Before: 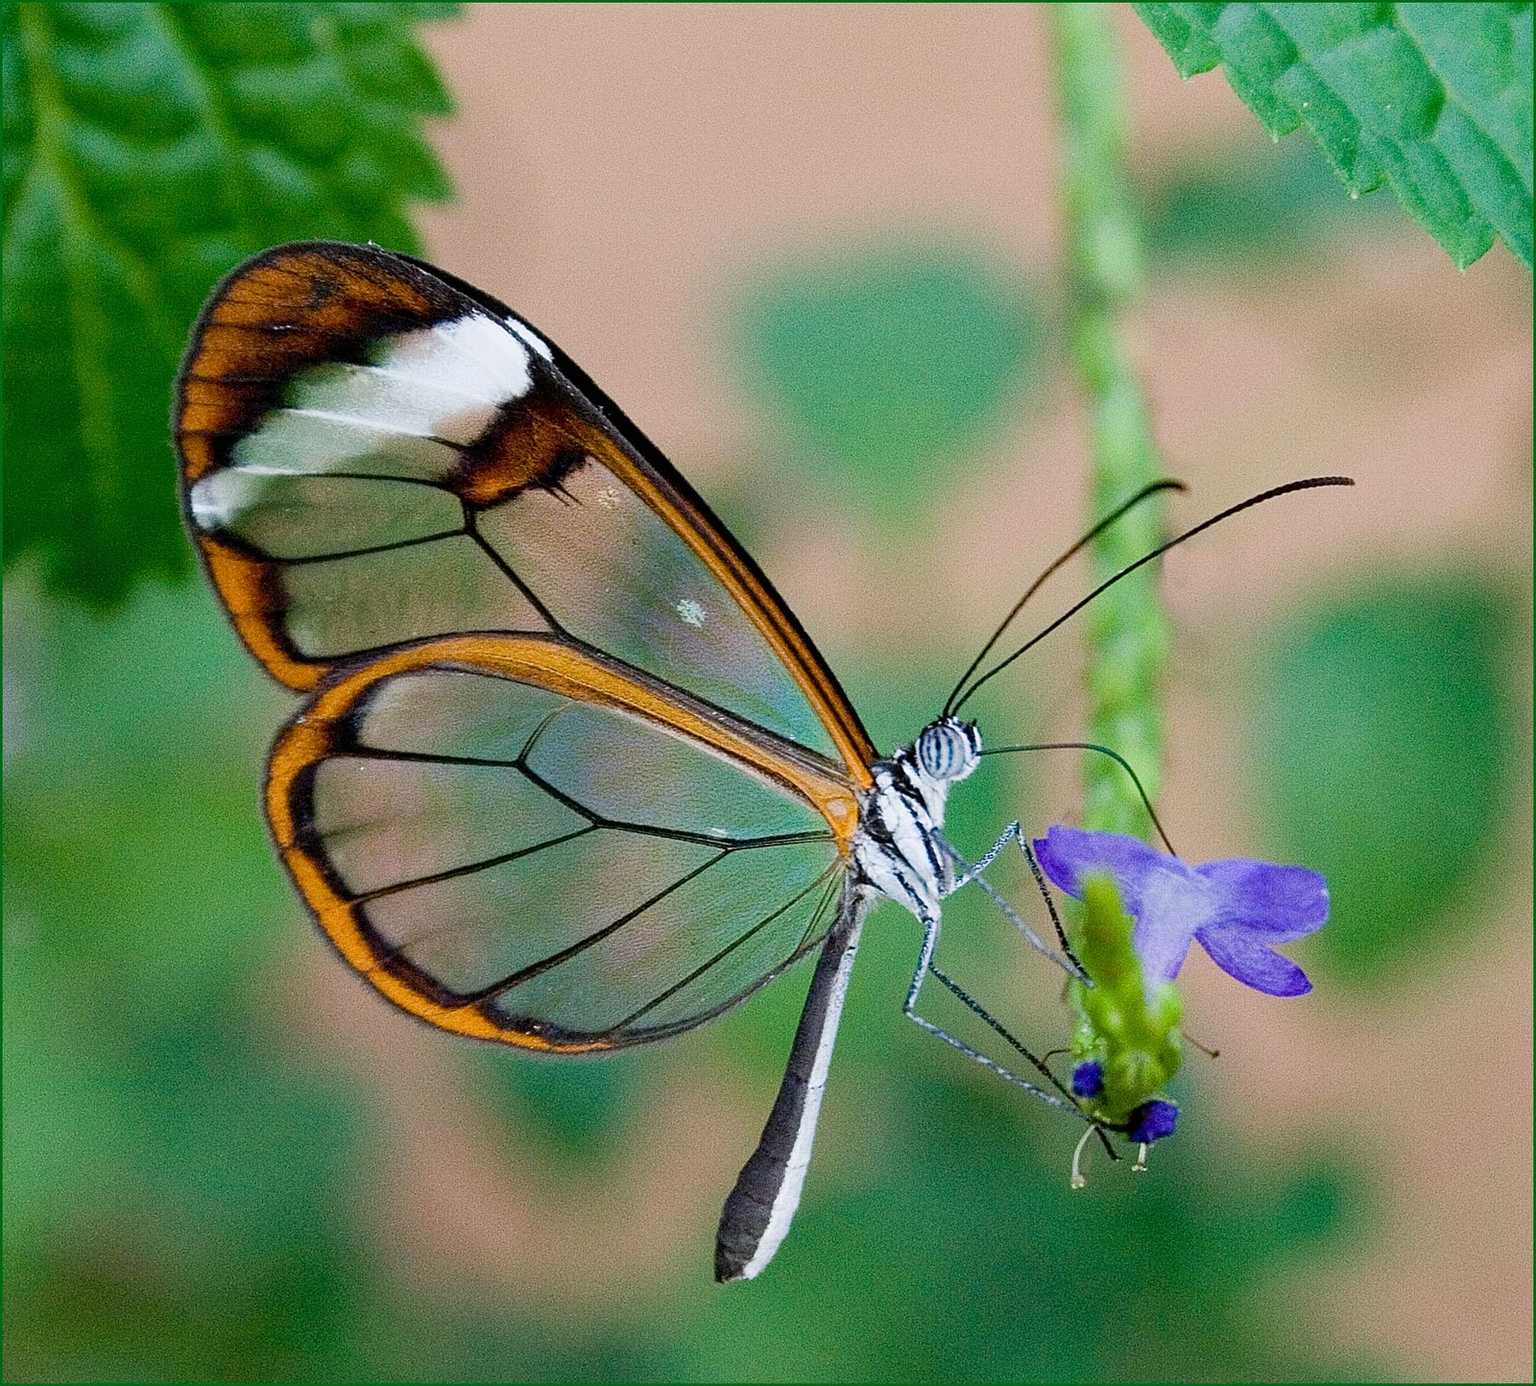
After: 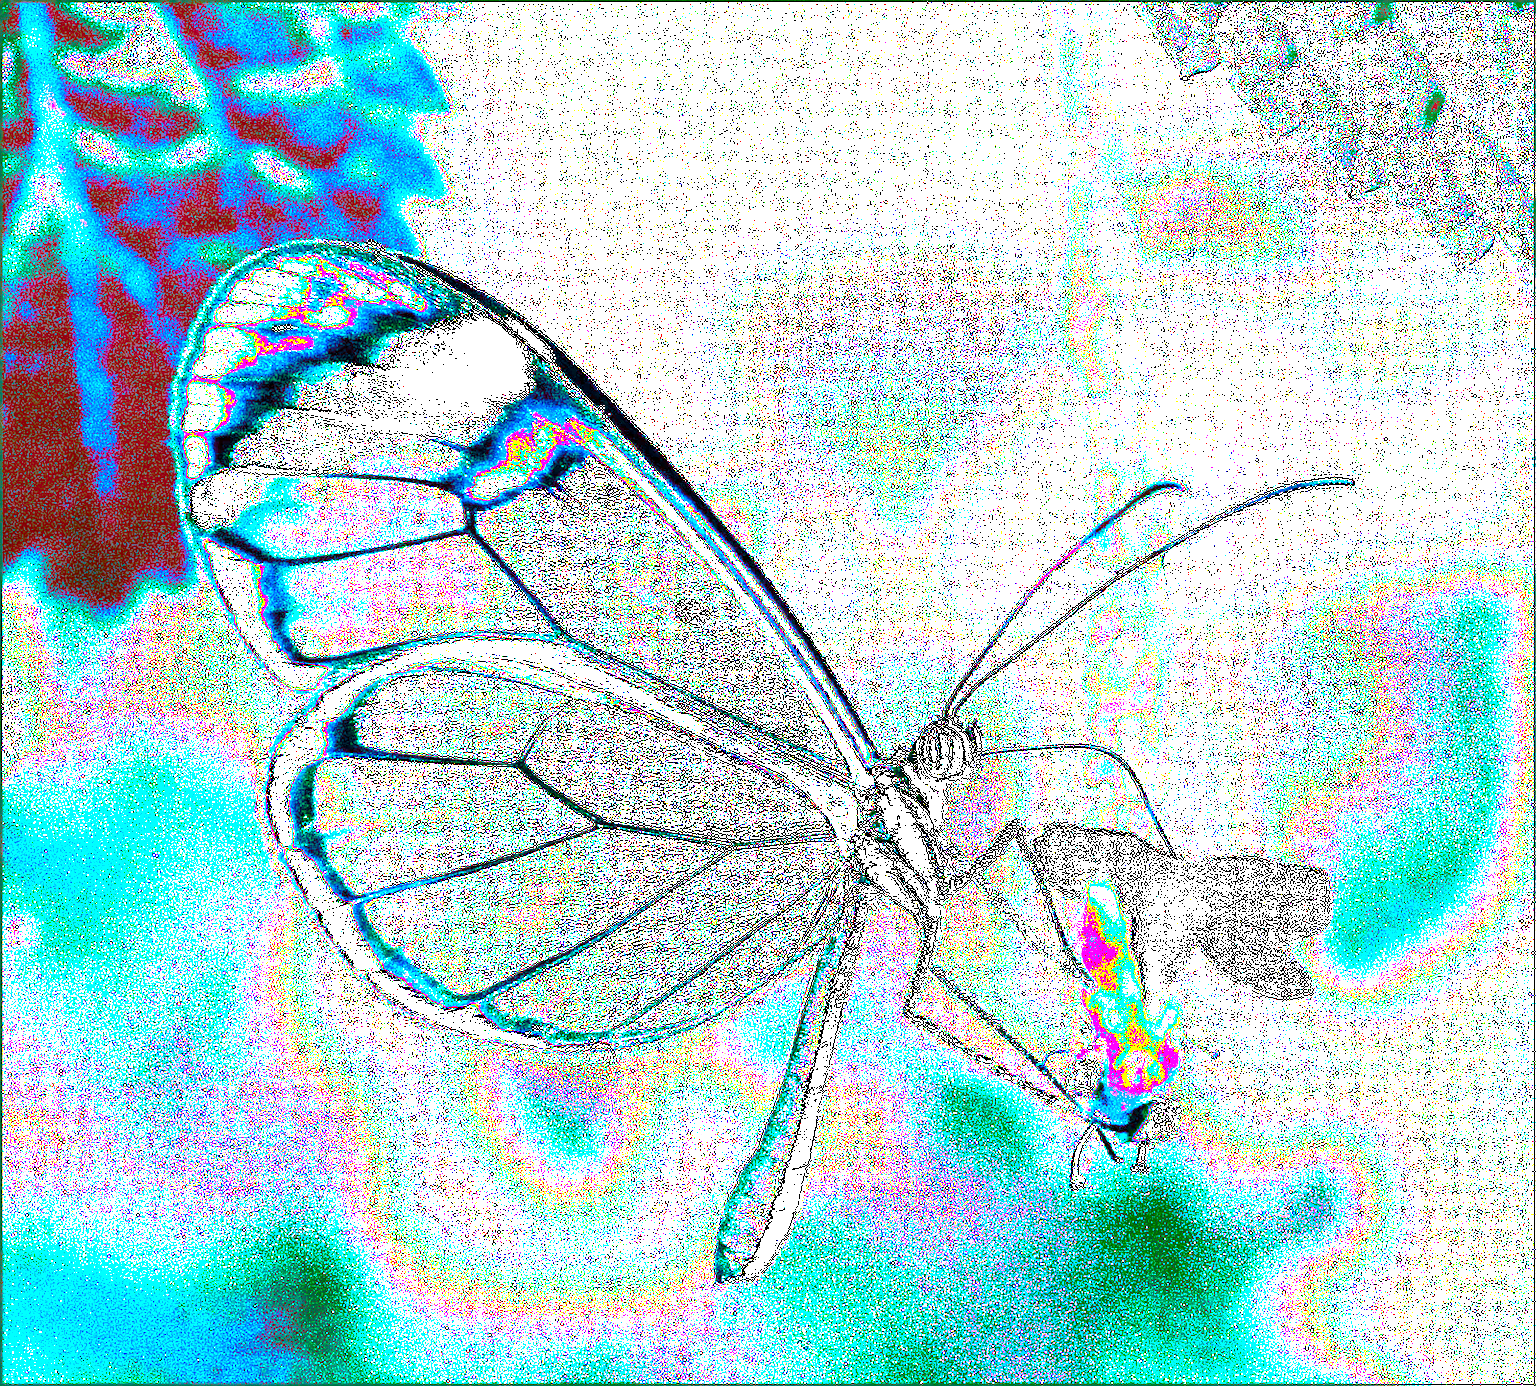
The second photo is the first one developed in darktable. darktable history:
white balance: red 8, blue 8
color zones: curves: ch0 [(0.826, 0.353)]; ch1 [(0.242, 0.647) (0.889, 0.342)]; ch2 [(0.246, 0.089) (0.969, 0.068)]
exposure: exposure 0.943 EV, compensate highlight preservation false
